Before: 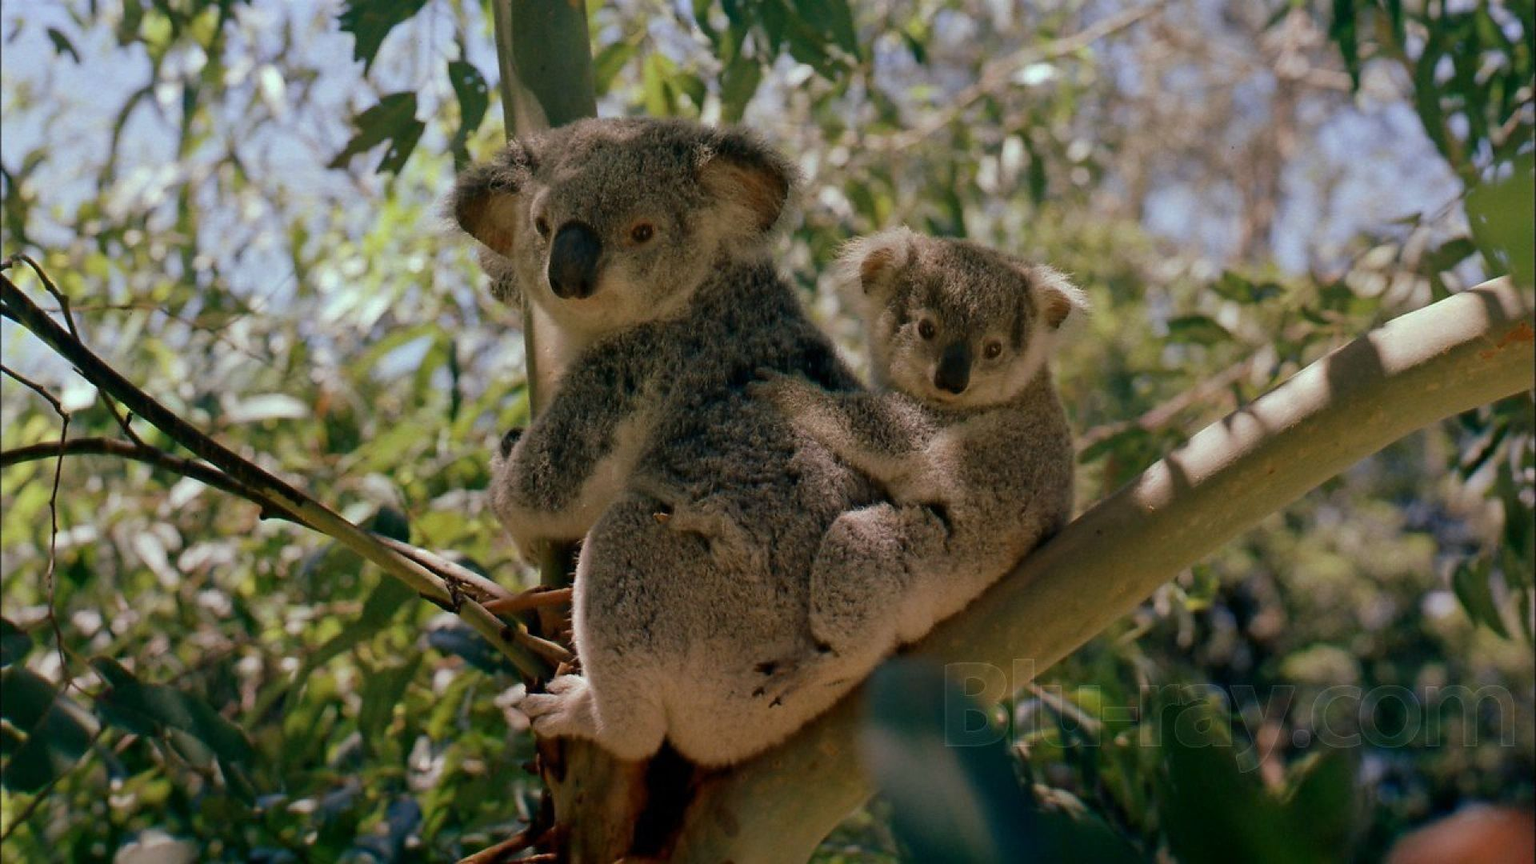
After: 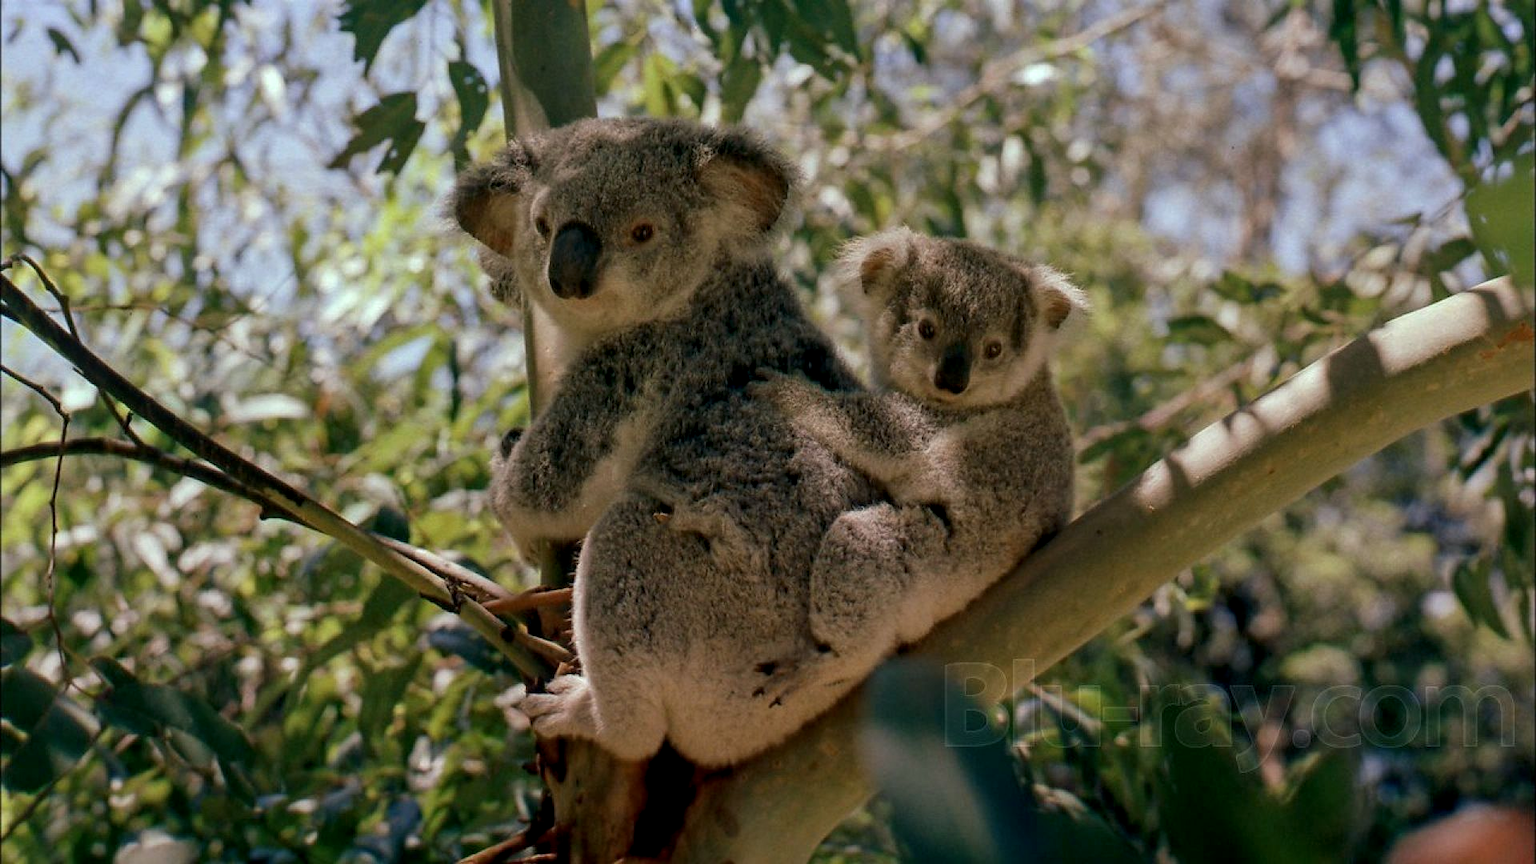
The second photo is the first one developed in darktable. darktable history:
color correction: highlights b* 0.067, saturation 0.991
local contrast: on, module defaults
